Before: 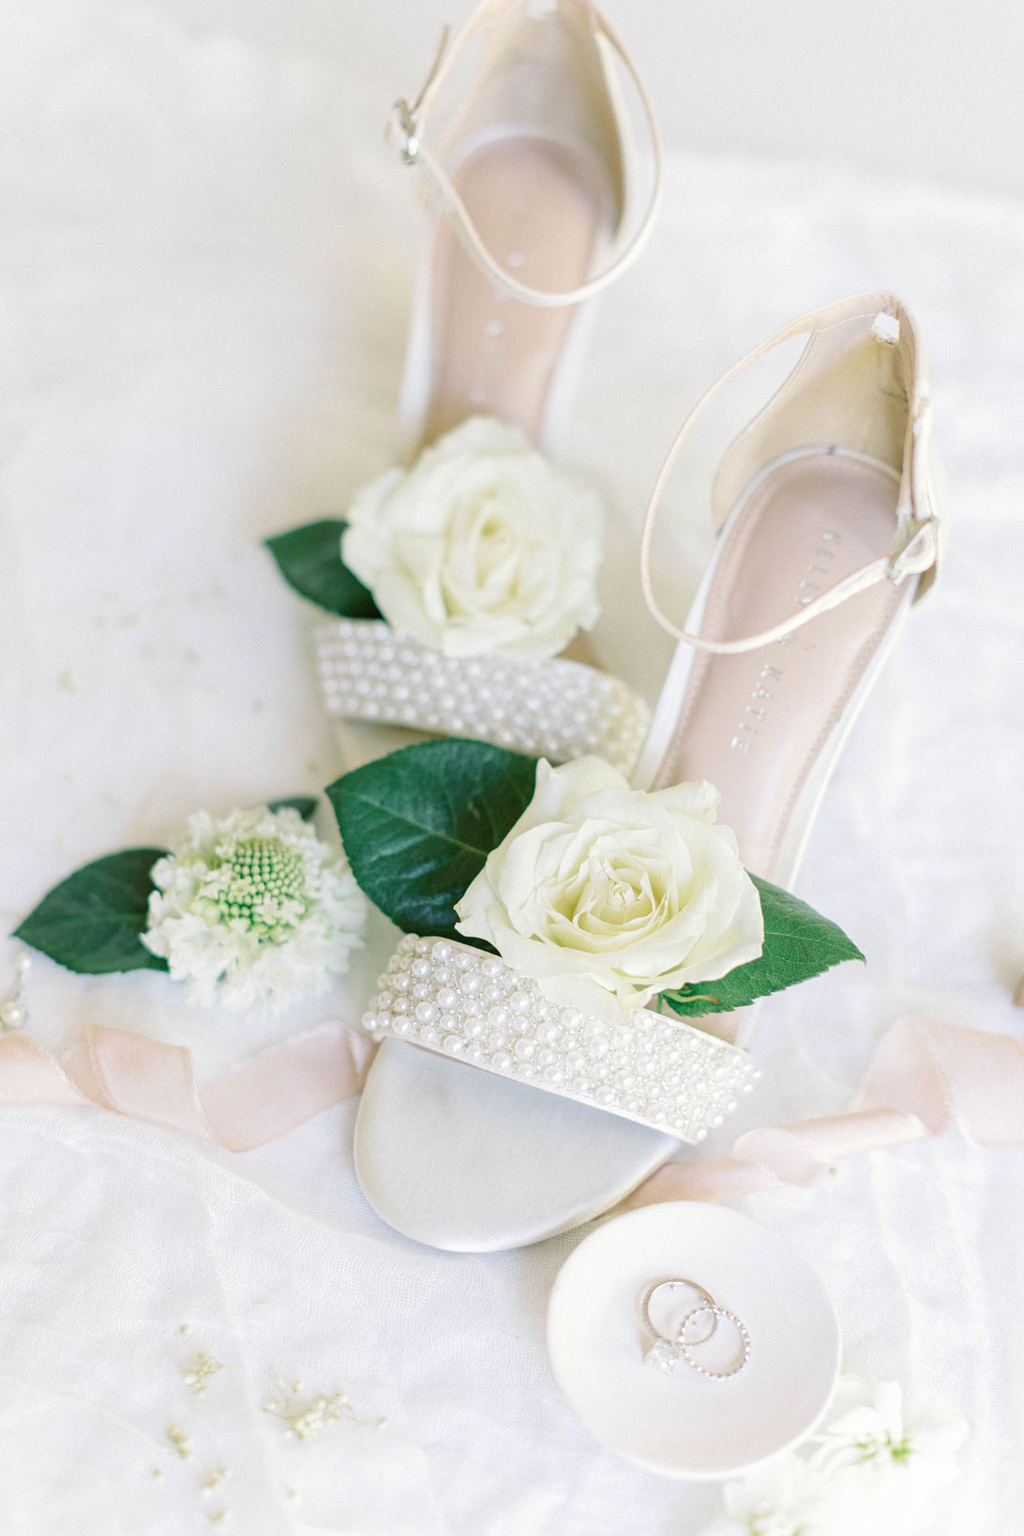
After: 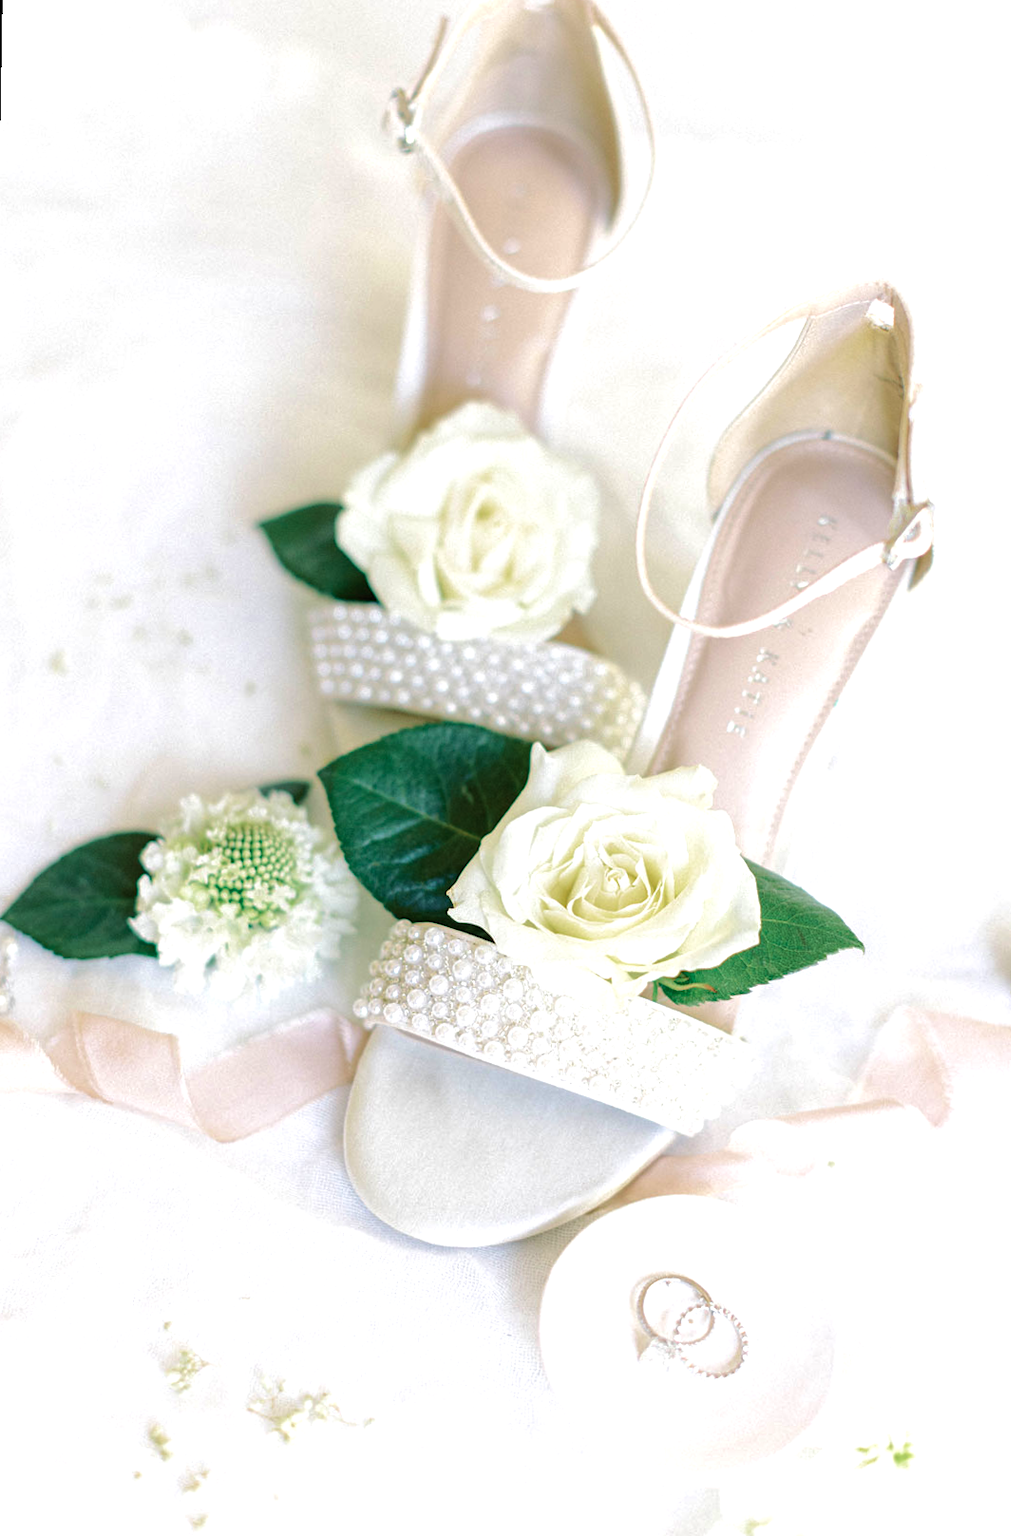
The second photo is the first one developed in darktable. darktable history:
tone equalizer: -8 EV -0.417 EV, -7 EV -0.389 EV, -6 EV -0.333 EV, -5 EV -0.222 EV, -3 EV 0.222 EV, -2 EV 0.333 EV, -1 EV 0.389 EV, +0 EV 0.417 EV, edges refinement/feathering 500, mask exposure compensation -1.57 EV, preserve details no
velvia: on, module defaults
rotate and perspective: rotation 0.226°, lens shift (vertical) -0.042, crop left 0.023, crop right 0.982, crop top 0.006, crop bottom 0.994
rgb curve: curves: ch0 [(0, 0) (0.175, 0.154) (0.785, 0.663) (1, 1)]
